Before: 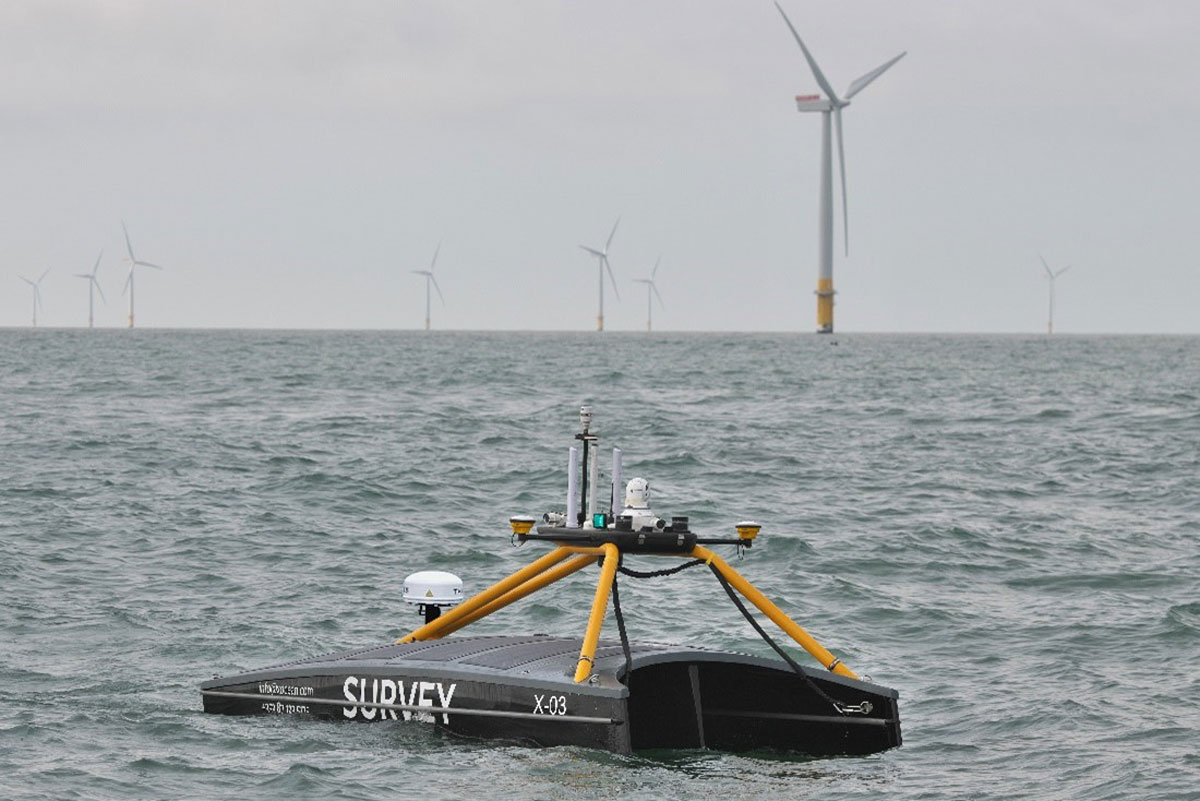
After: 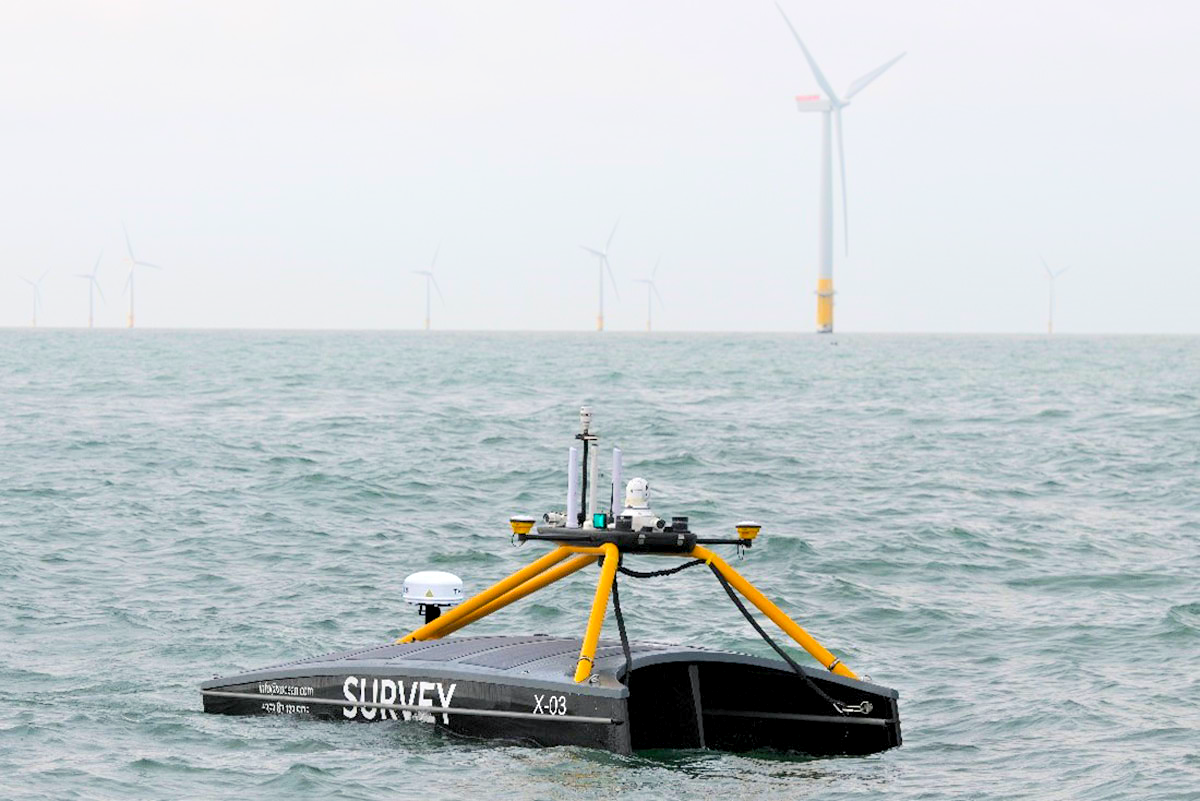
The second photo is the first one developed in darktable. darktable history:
shadows and highlights: shadows -38.29, highlights 64.08, soften with gaussian
contrast brightness saturation: brightness 0.089, saturation 0.192
color balance rgb: shadows lift › chroma 2.007%, shadows lift › hue 250.63°, global offset › luminance -0.978%, linear chroma grading › global chroma 9.766%, perceptual saturation grading › global saturation 0.025%, perceptual saturation grading › mid-tones 11.439%, perceptual brilliance grading › highlights 6.218%, perceptual brilliance grading › mid-tones 16.896%, perceptual brilliance grading › shadows -5.149%, global vibrance 9.601%
